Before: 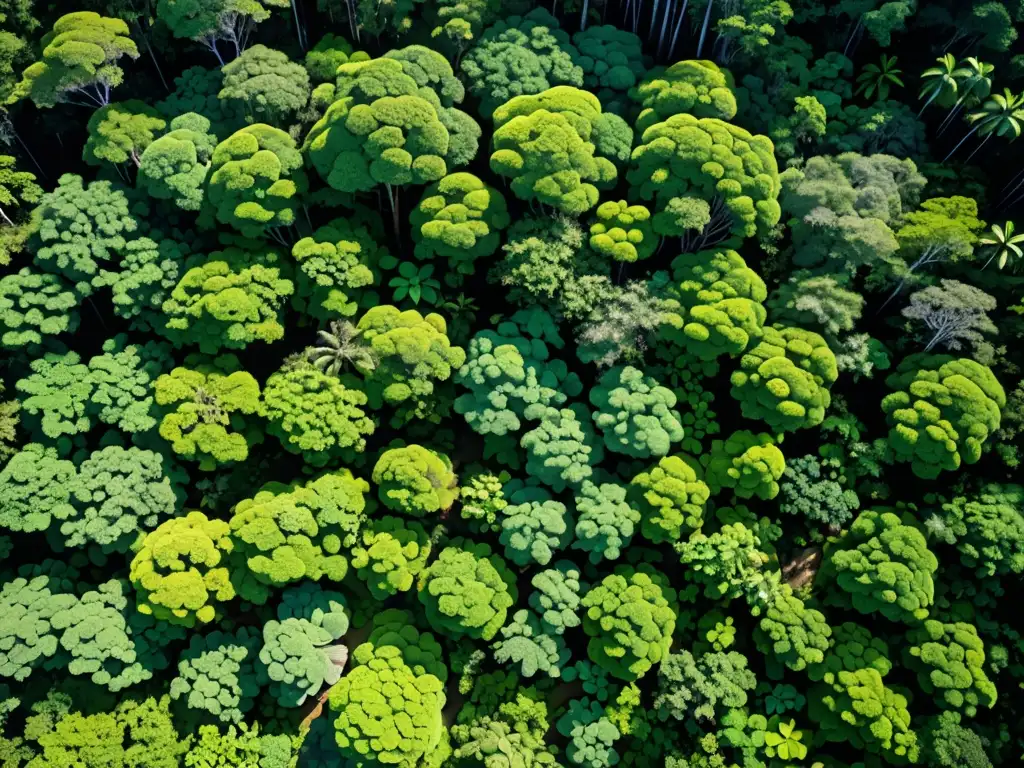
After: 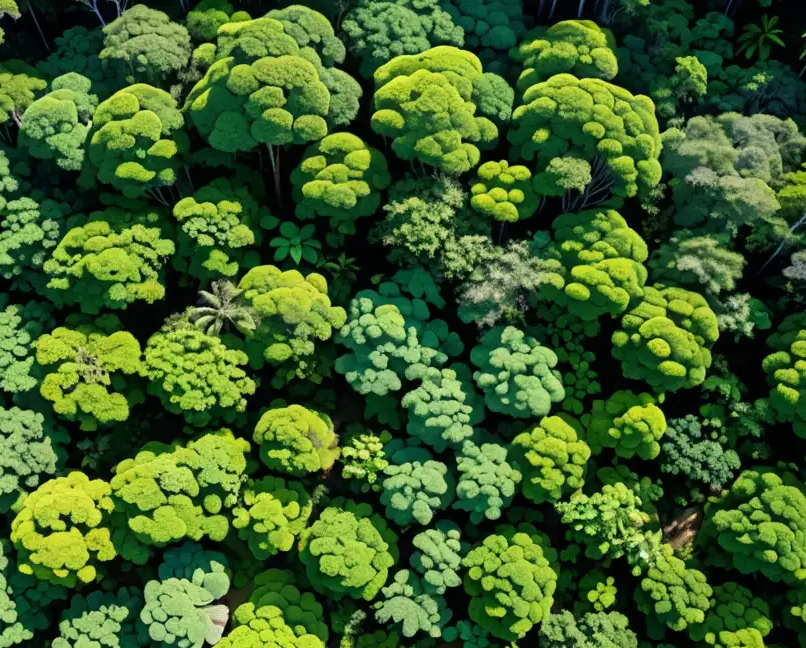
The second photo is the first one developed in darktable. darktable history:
crop: left 11.691%, top 5.336%, right 9.565%, bottom 10.194%
